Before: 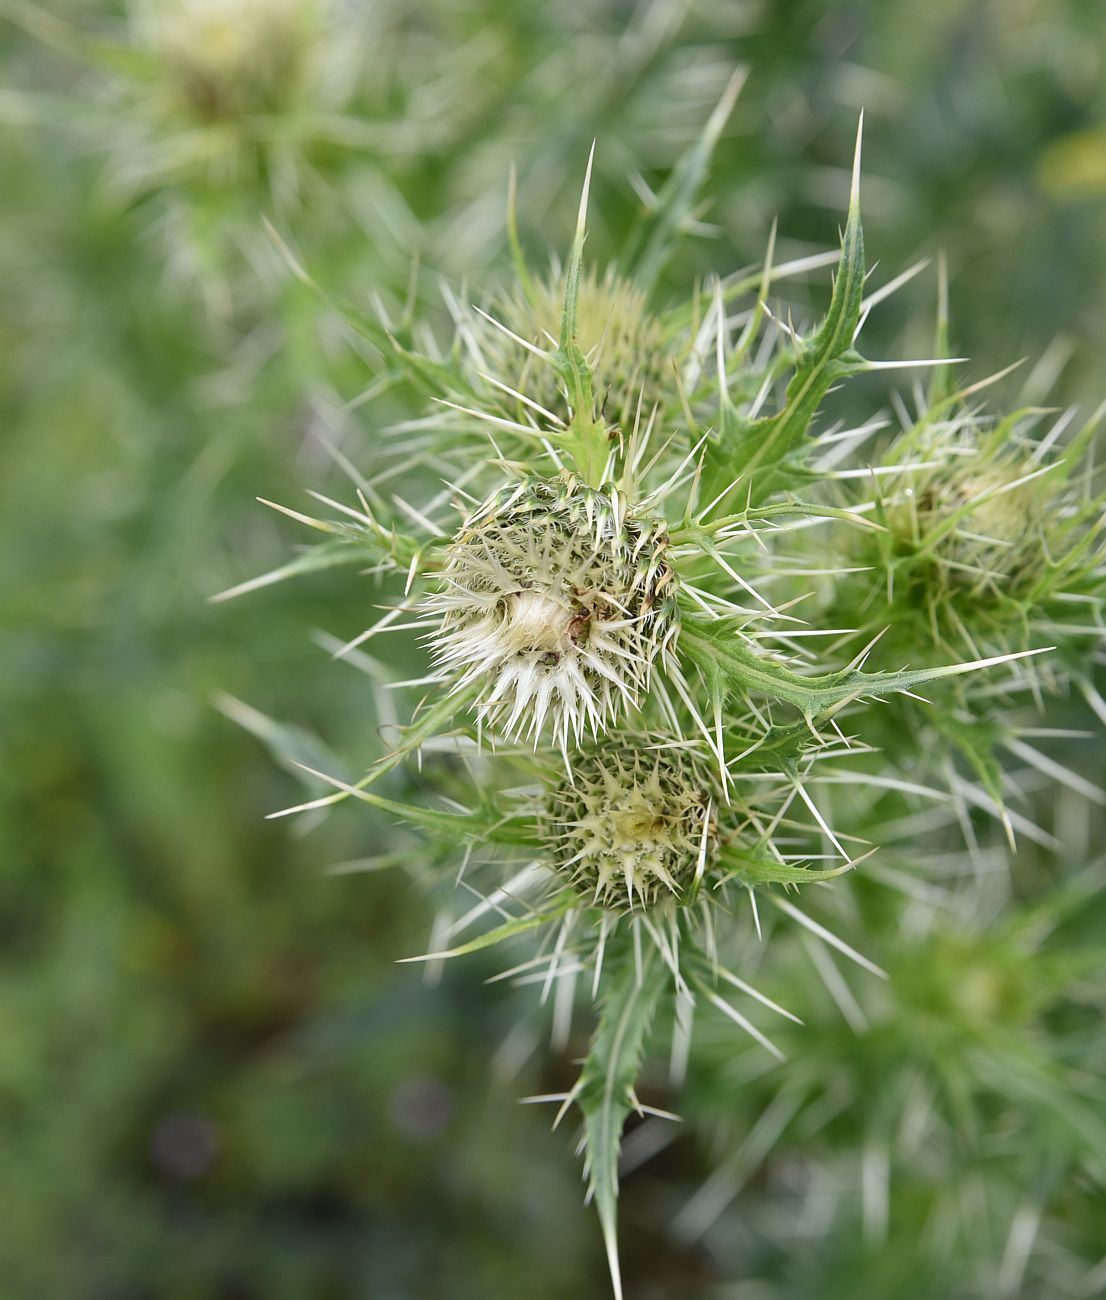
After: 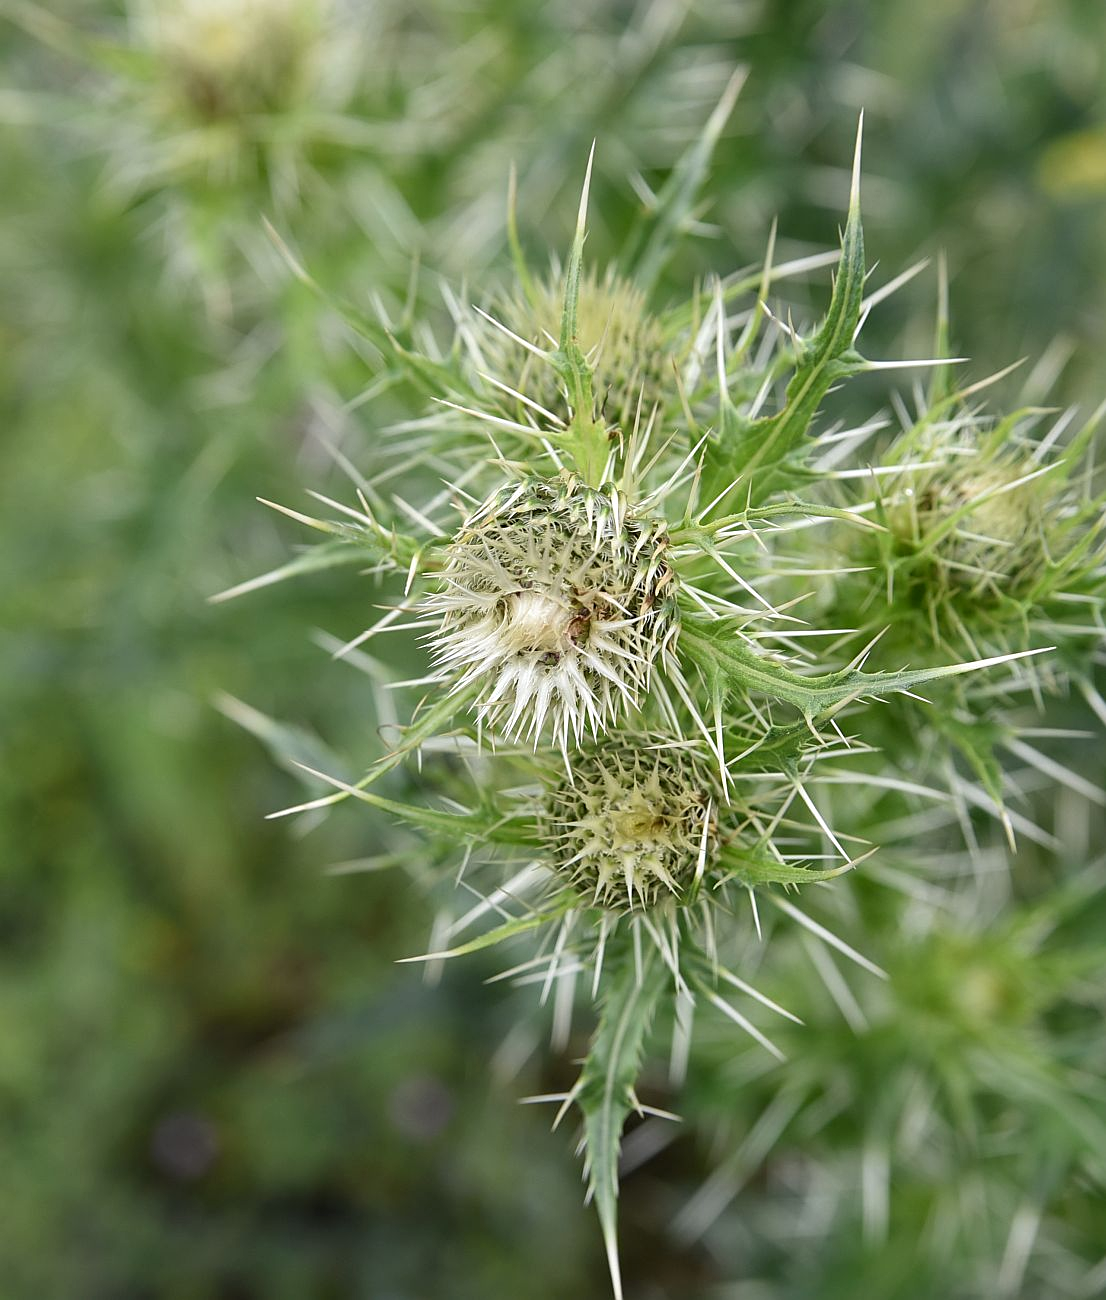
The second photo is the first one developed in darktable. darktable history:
sharpen: amount 0.2
local contrast: highlights 100%, shadows 100%, detail 120%, midtone range 0.2
